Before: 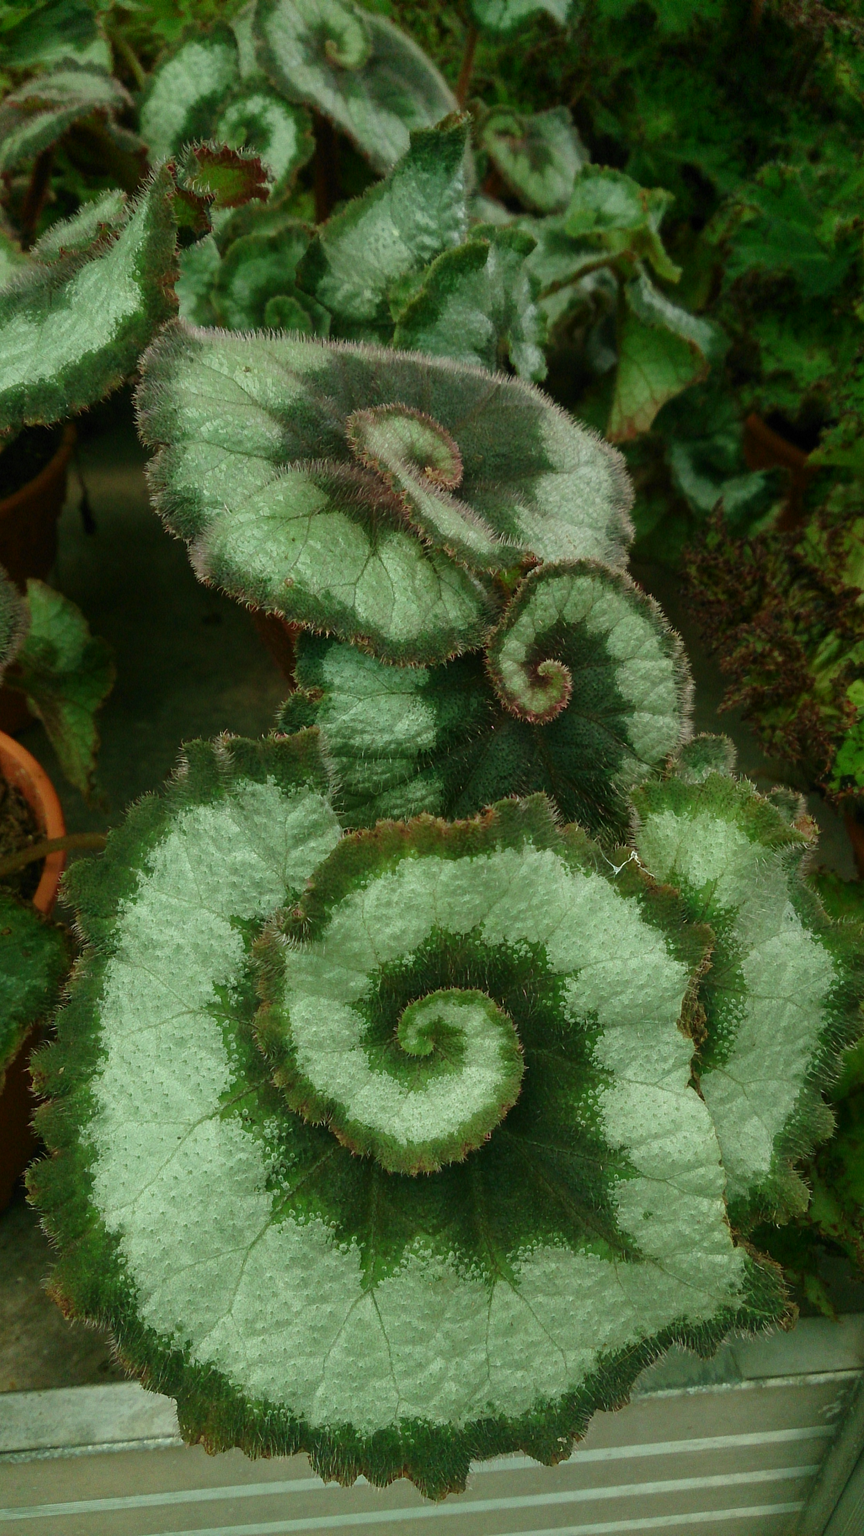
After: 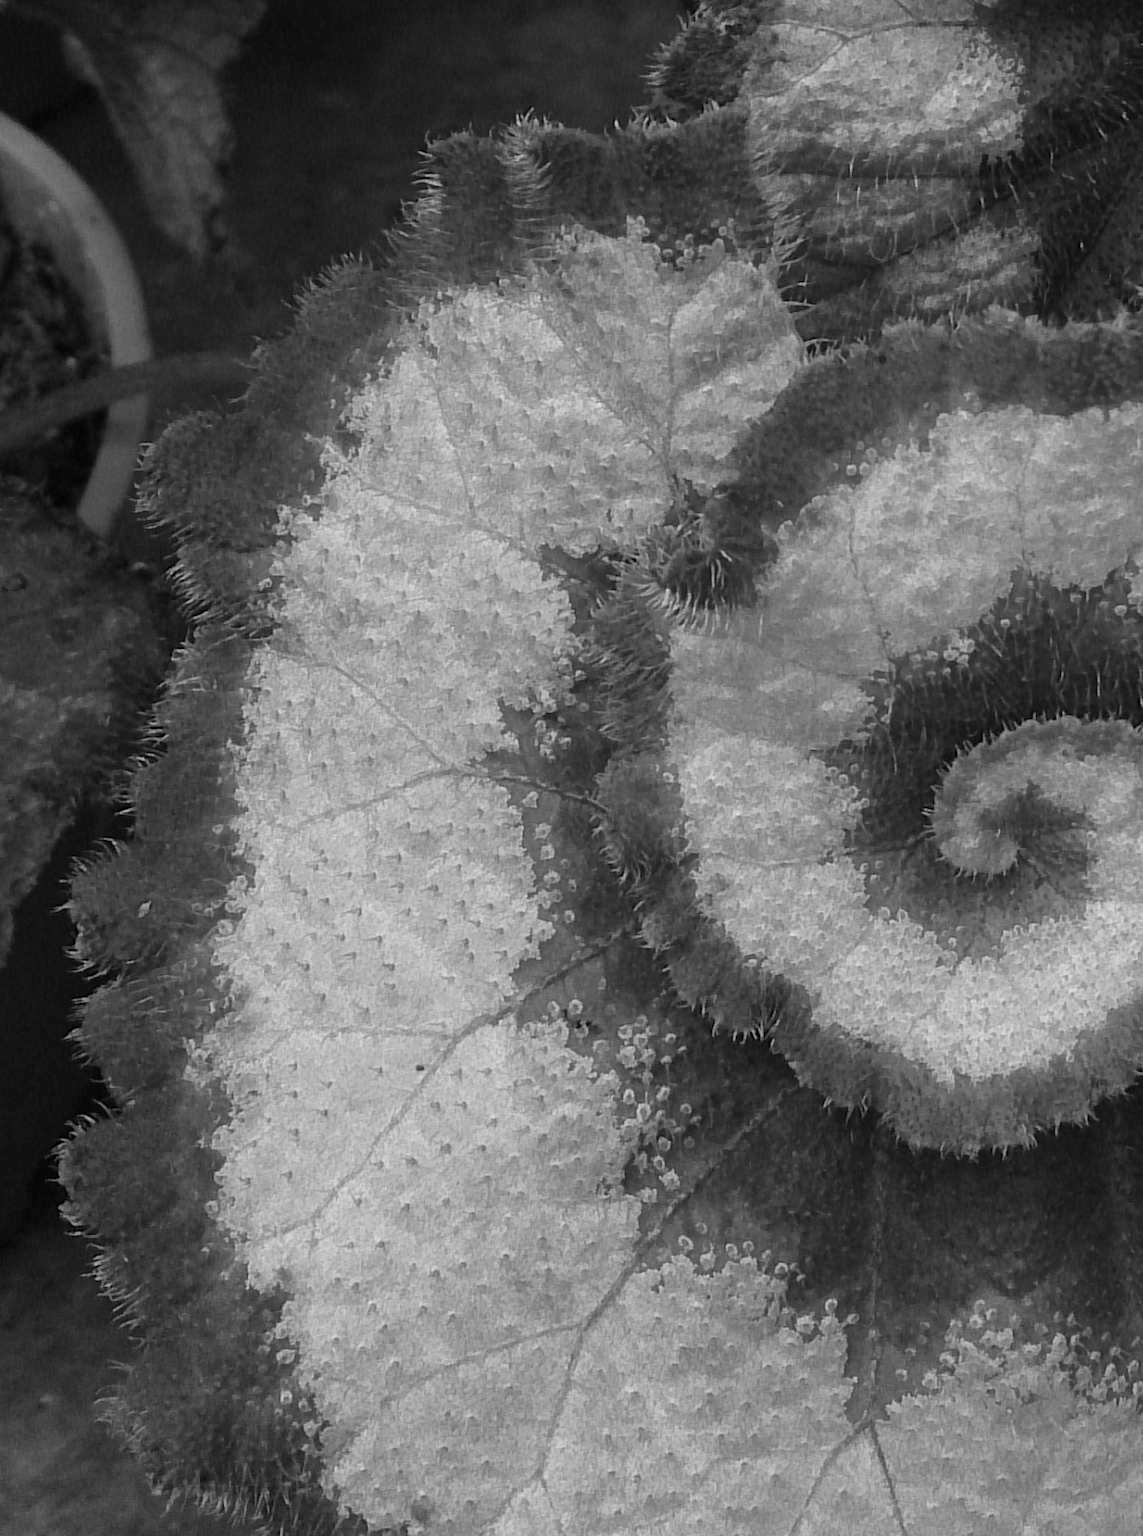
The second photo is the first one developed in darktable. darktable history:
crop: top 44.483%, right 43.593%, bottom 12.892%
monochrome: on, module defaults
